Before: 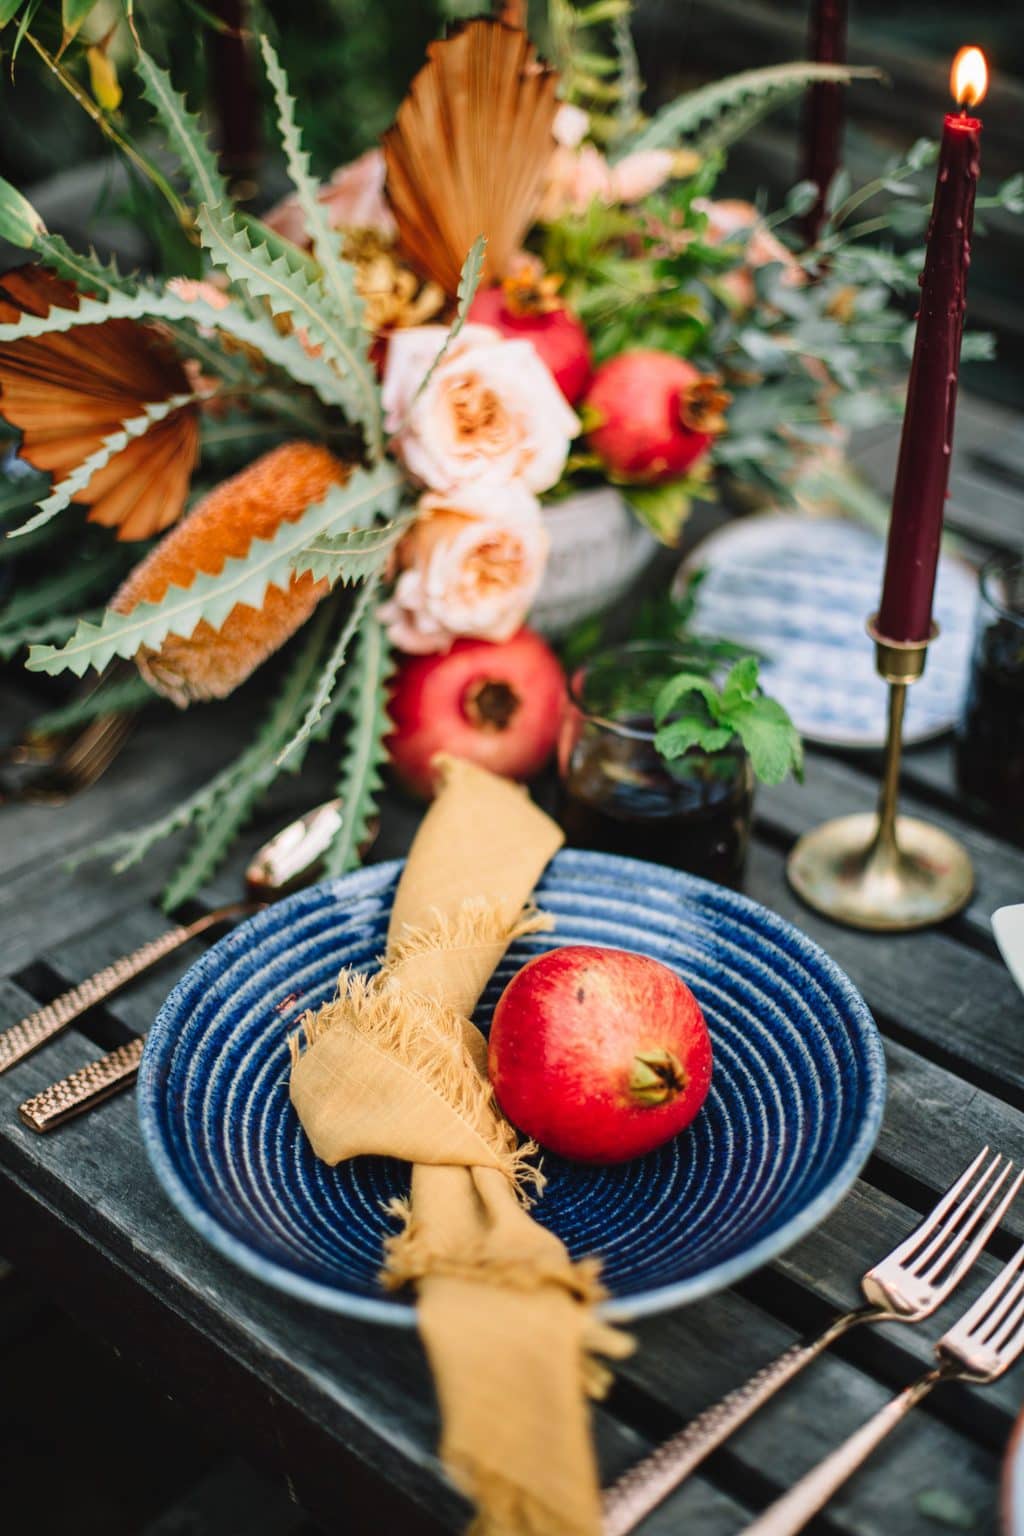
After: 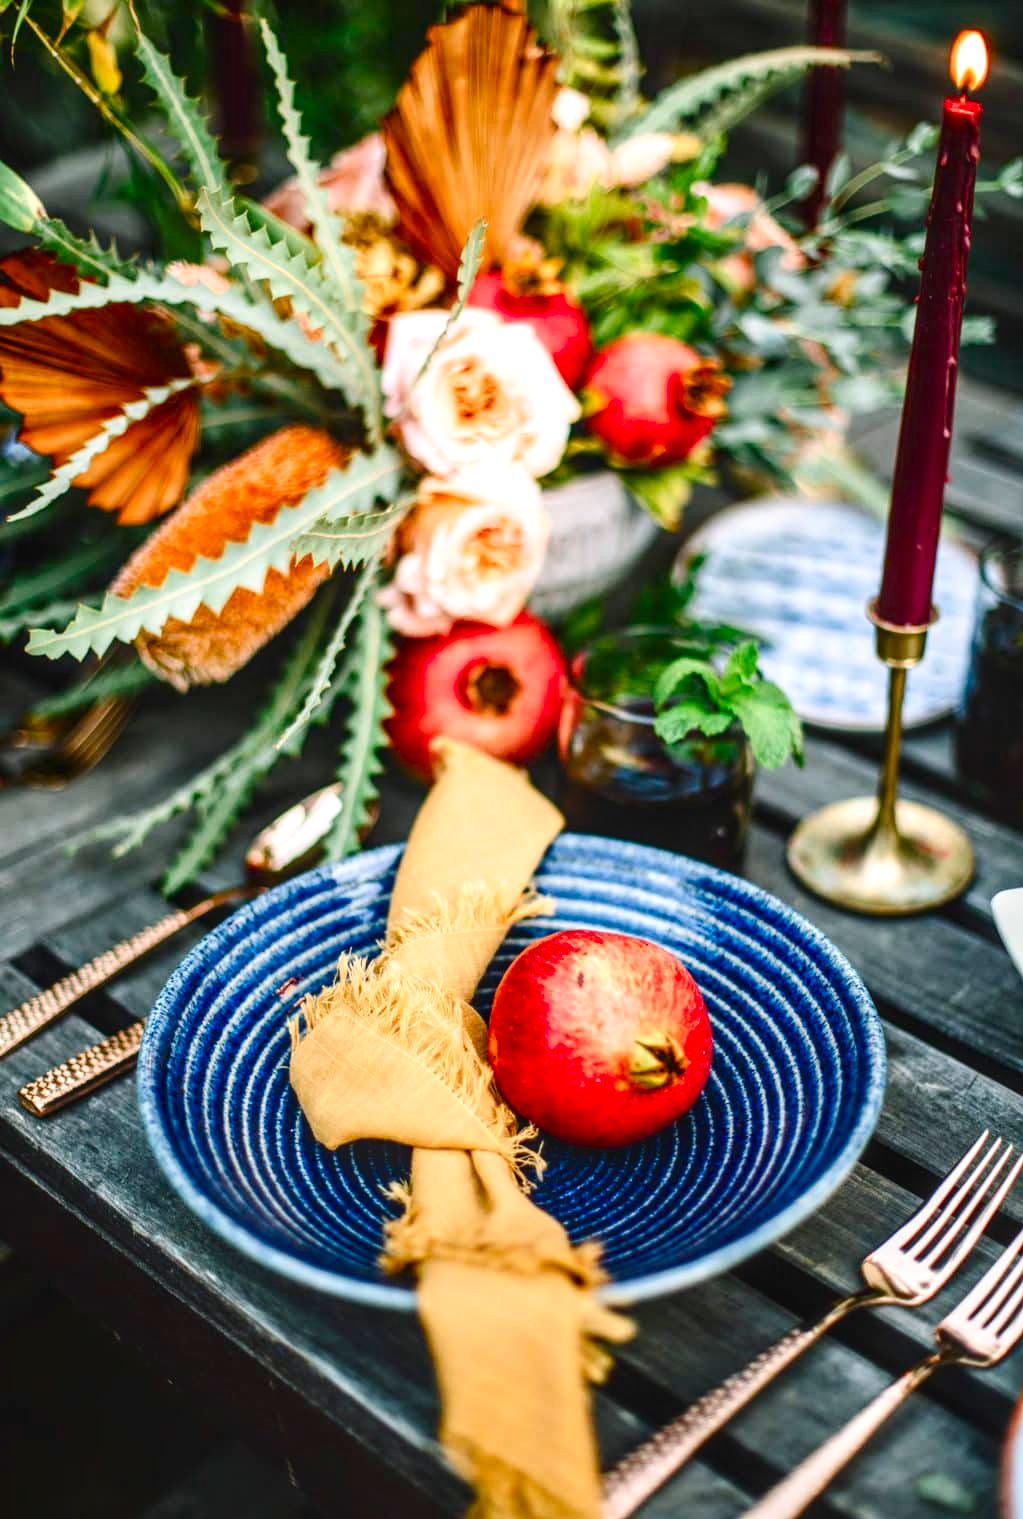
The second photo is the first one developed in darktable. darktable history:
local contrast: on, module defaults
crop: top 1.063%, right 0.023%
exposure: black level correction 0.004, exposure 0.414 EV, compensate highlight preservation false
color balance rgb: global offset › luminance 0.716%, perceptual saturation grading › global saturation 20%, perceptual saturation grading › highlights -24.983%, perceptual saturation grading › shadows 50.119%
contrast brightness saturation: contrast 0.152, brightness -0.006, saturation 0.105
